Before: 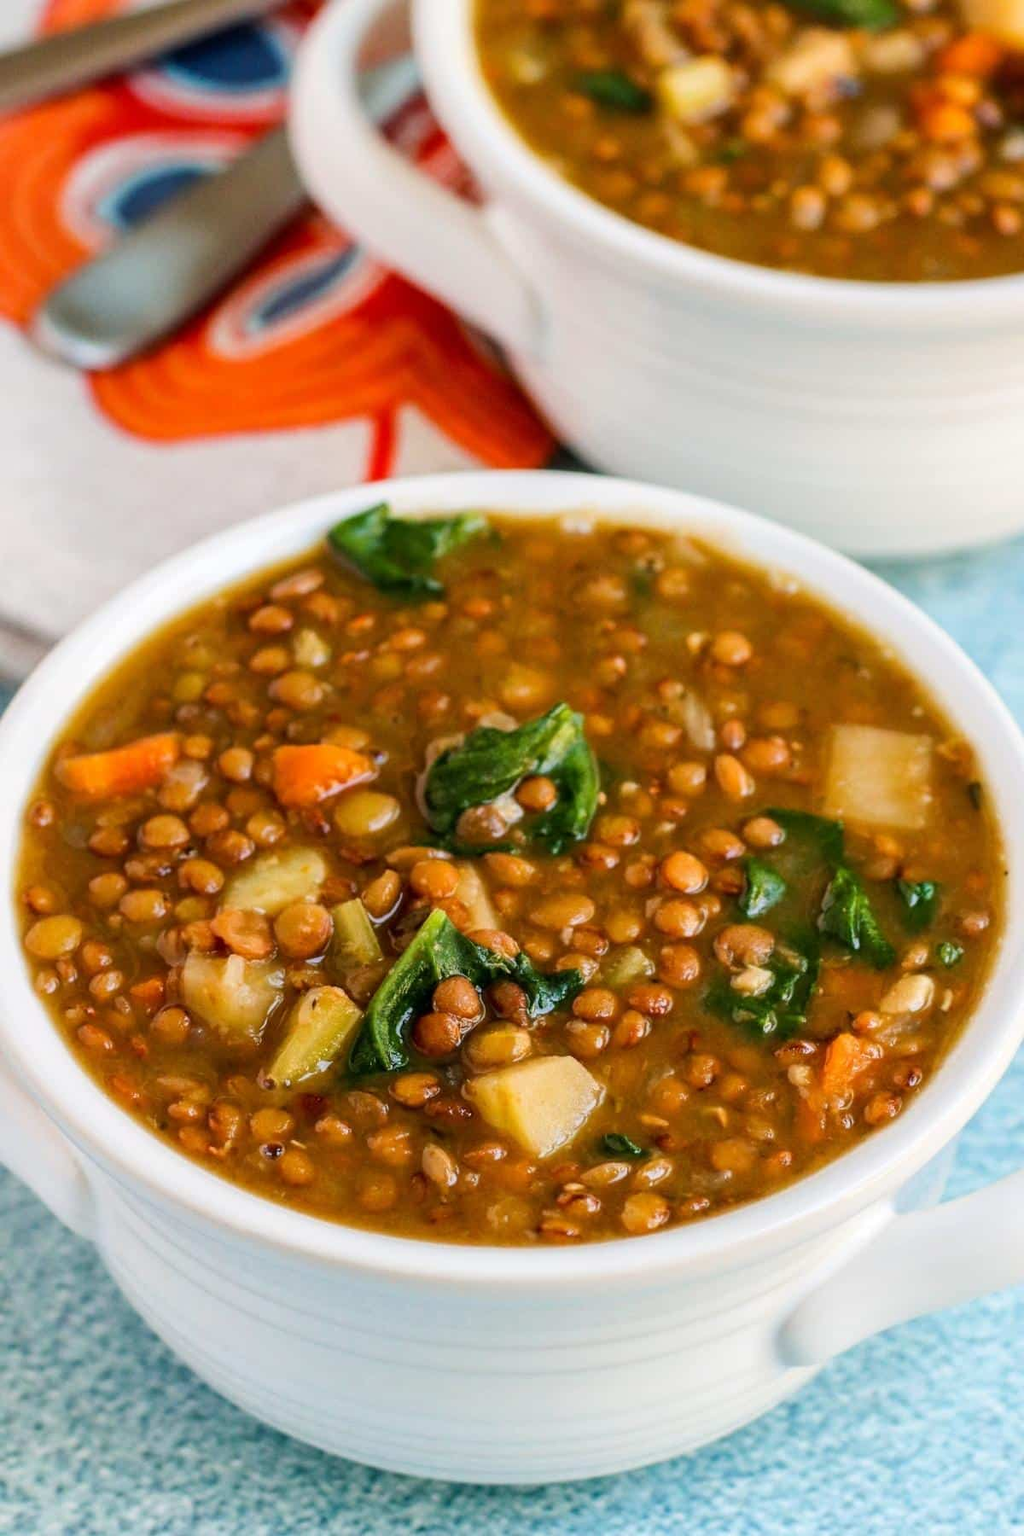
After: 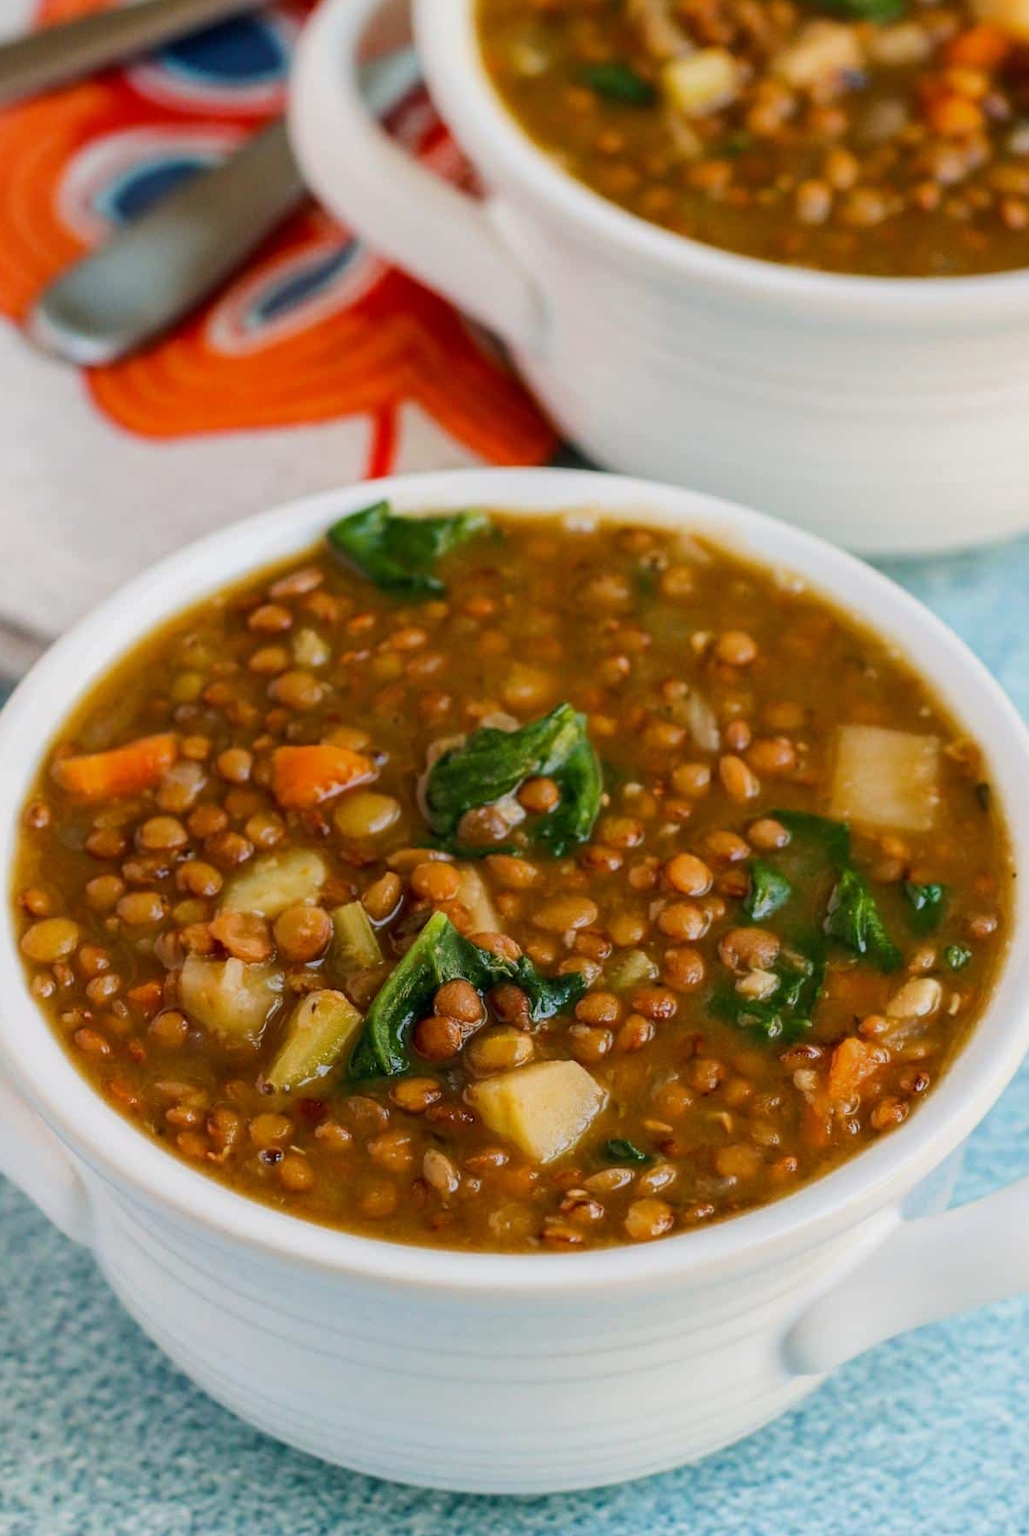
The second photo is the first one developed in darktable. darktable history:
crop: left 0.431%, top 0.559%, right 0.201%, bottom 0.619%
color correction: highlights b* 0.001
tone equalizer: -8 EV 0.287 EV, -7 EV 0.407 EV, -6 EV 0.45 EV, -5 EV 0.257 EV, -3 EV -0.279 EV, -2 EV -0.446 EV, -1 EV -0.427 EV, +0 EV -0.248 EV
